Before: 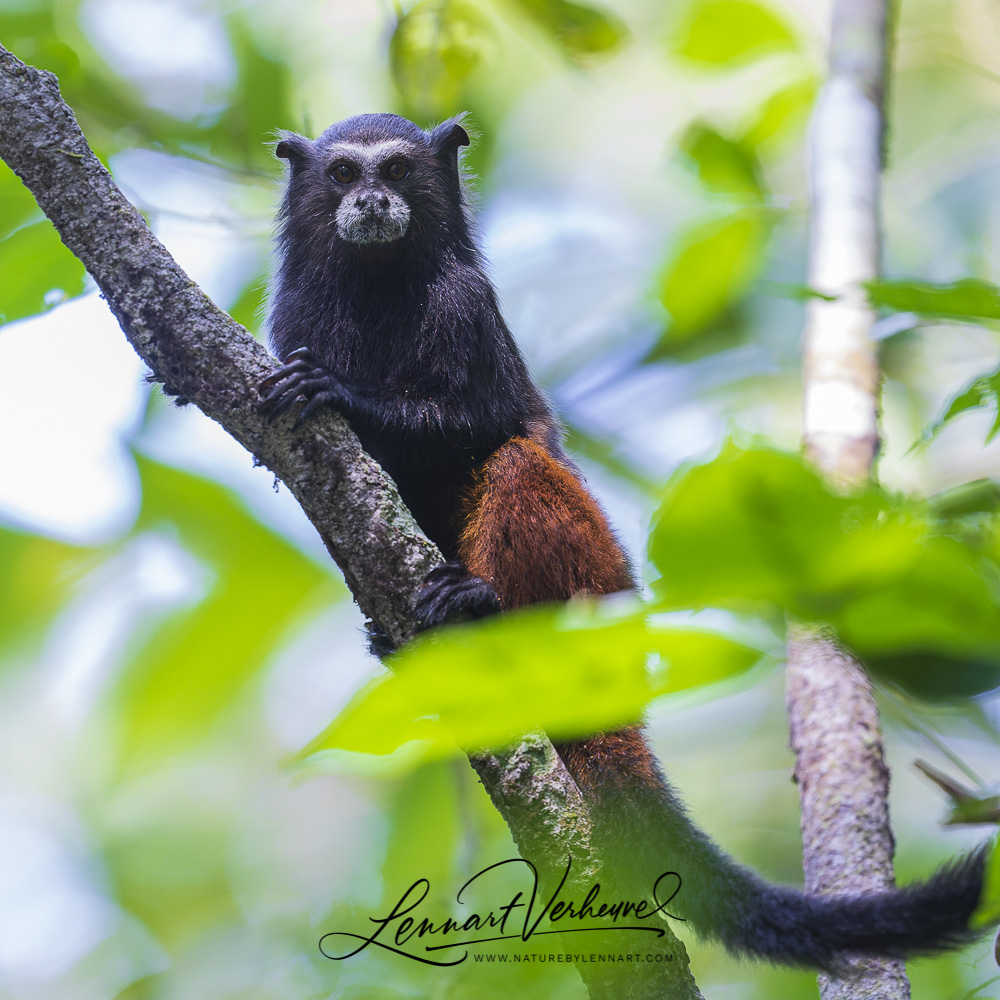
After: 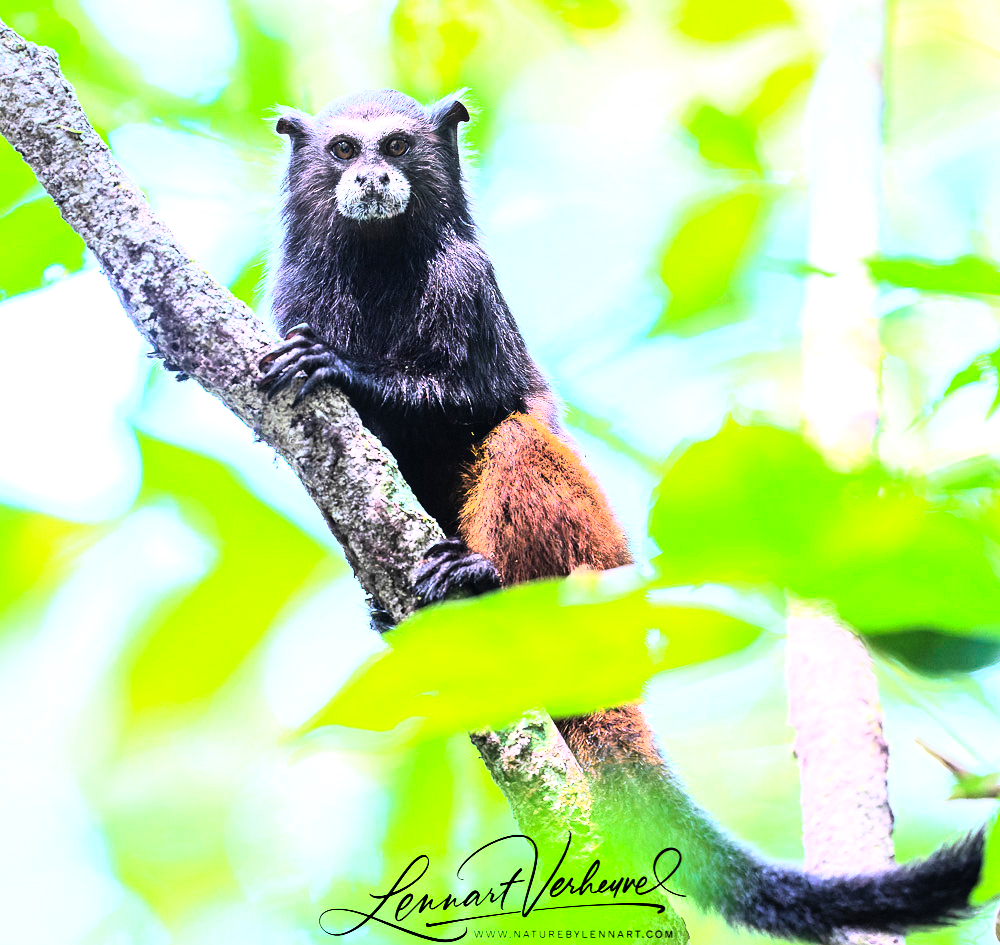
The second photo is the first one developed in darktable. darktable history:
rgb curve: curves: ch0 [(0, 0) (0.21, 0.15) (0.24, 0.21) (0.5, 0.75) (0.75, 0.96) (0.89, 0.99) (1, 1)]; ch1 [(0, 0.02) (0.21, 0.13) (0.25, 0.2) (0.5, 0.67) (0.75, 0.9) (0.89, 0.97) (1, 1)]; ch2 [(0, 0.02) (0.21, 0.13) (0.25, 0.2) (0.5, 0.67) (0.75, 0.9) (0.89, 0.97) (1, 1)], compensate middle gray true
exposure: black level correction 0, exposure 0.95 EV, compensate exposure bias true, compensate highlight preservation false
crop and rotate: top 2.479%, bottom 3.018%
